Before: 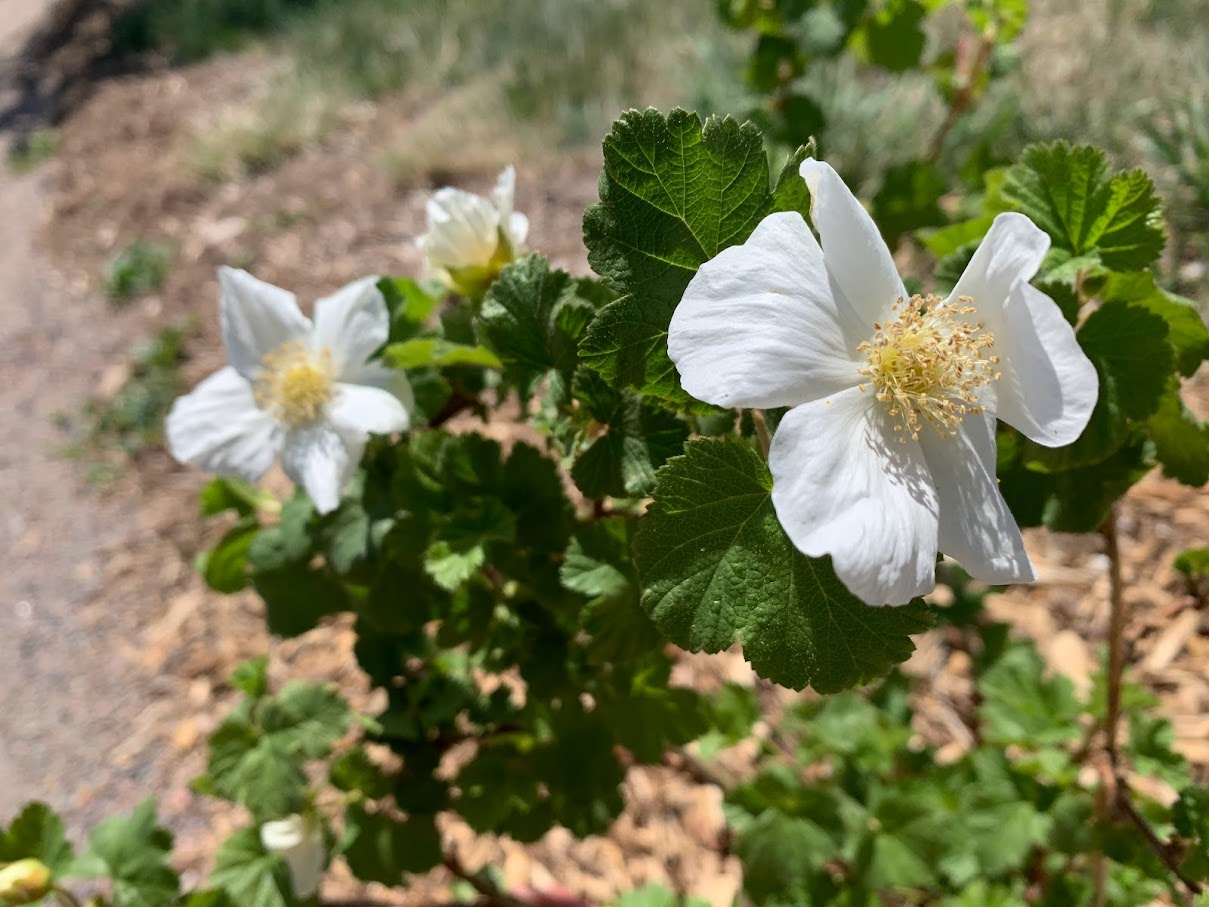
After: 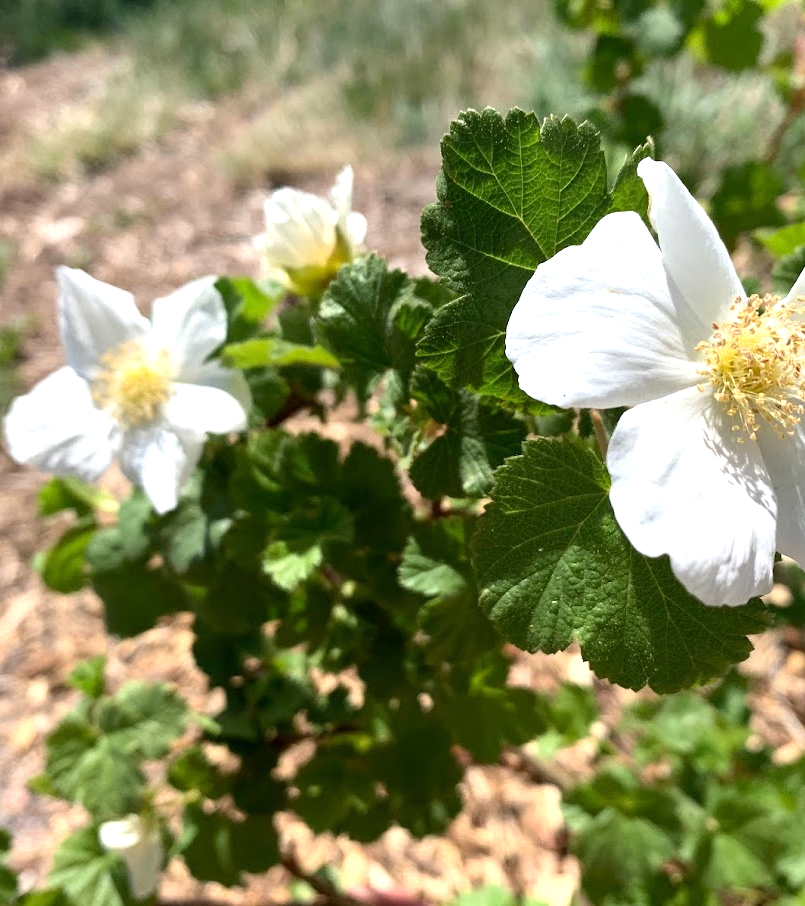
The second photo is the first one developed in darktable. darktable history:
tone equalizer: -8 EV -0.726 EV, -7 EV -0.67 EV, -6 EV -0.619 EV, -5 EV -0.418 EV, -3 EV 0.398 EV, -2 EV 0.6 EV, -1 EV 0.674 EV, +0 EV 0.753 EV, smoothing diameter 24.89%, edges refinement/feathering 6.09, preserve details guided filter
crop and rotate: left 13.404%, right 19.951%
